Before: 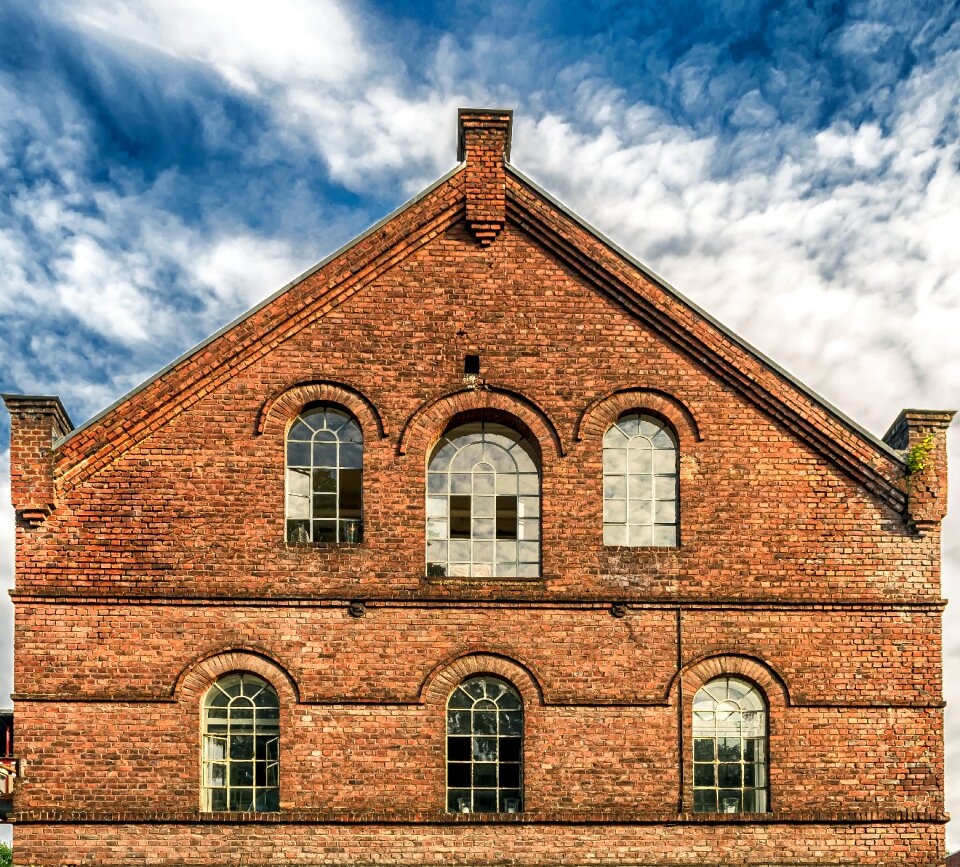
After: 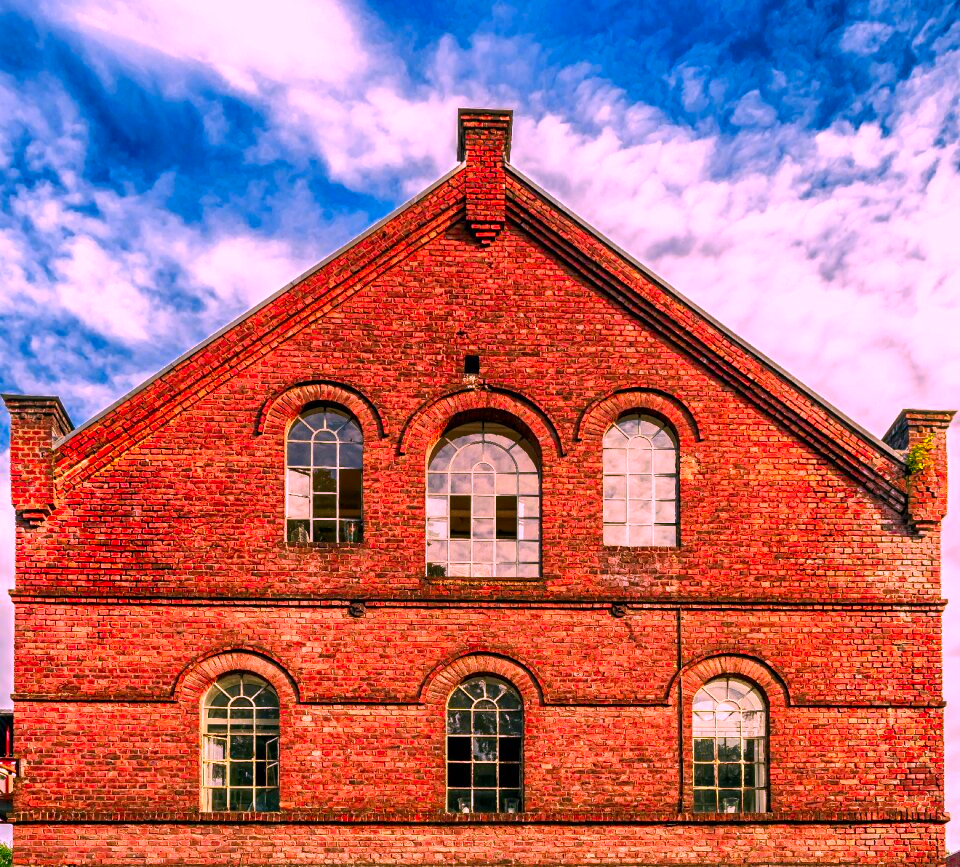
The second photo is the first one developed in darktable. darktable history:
color correction: highlights a* 19.38, highlights b* -12, saturation 1.69
